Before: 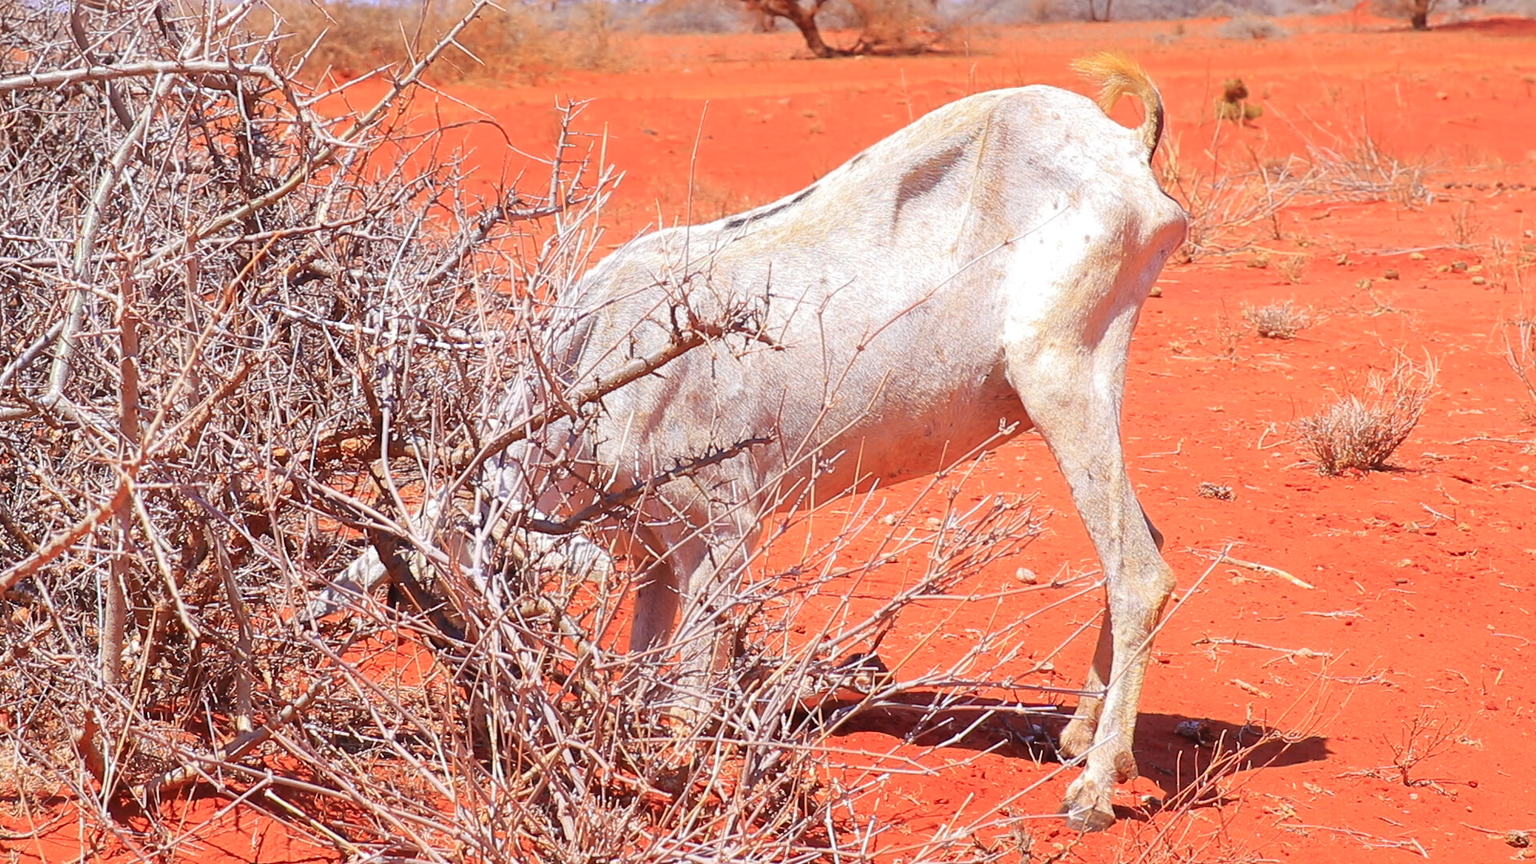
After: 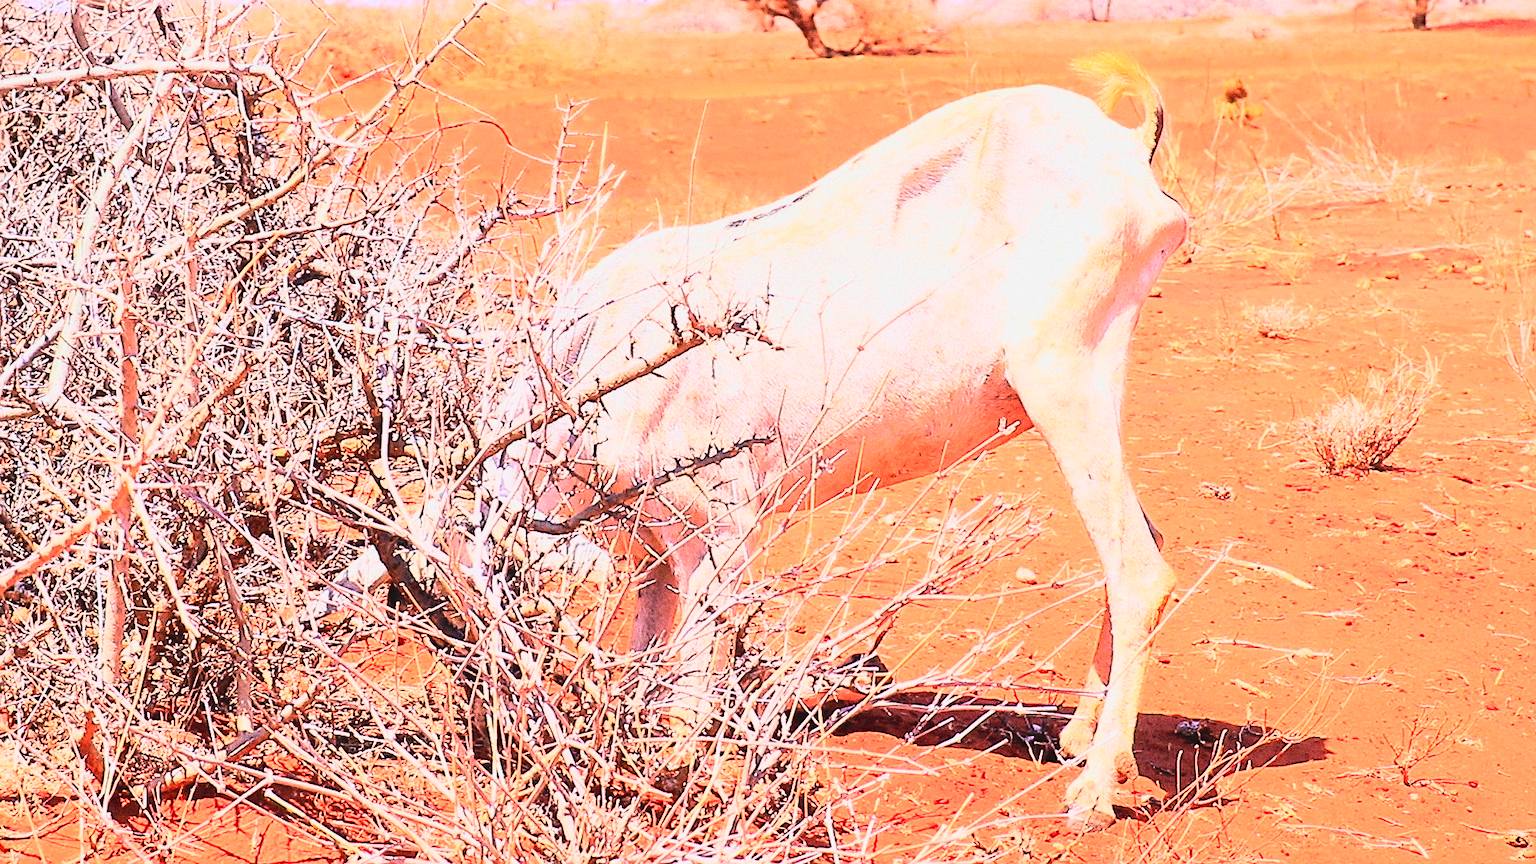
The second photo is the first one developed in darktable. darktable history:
contrast brightness saturation: contrast -0.1, brightness 0.05, saturation 0.08
sharpen: on, module defaults
rgb curve: curves: ch0 [(0, 0) (0.21, 0.15) (0.24, 0.21) (0.5, 0.75) (0.75, 0.96) (0.89, 0.99) (1, 1)]; ch1 [(0, 0.02) (0.21, 0.13) (0.25, 0.2) (0.5, 0.67) (0.75, 0.9) (0.89, 0.97) (1, 1)]; ch2 [(0, 0.02) (0.21, 0.13) (0.25, 0.2) (0.5, 0.67) (0.75, 0.9) (0.89, 0.97) (1, 1)], compensate middle gray true
grain: coarseness 0.09 ISO, strength 40%
exposure: black level correction 0.005, exposure 0.286 EV, compensate highlight preservation false
